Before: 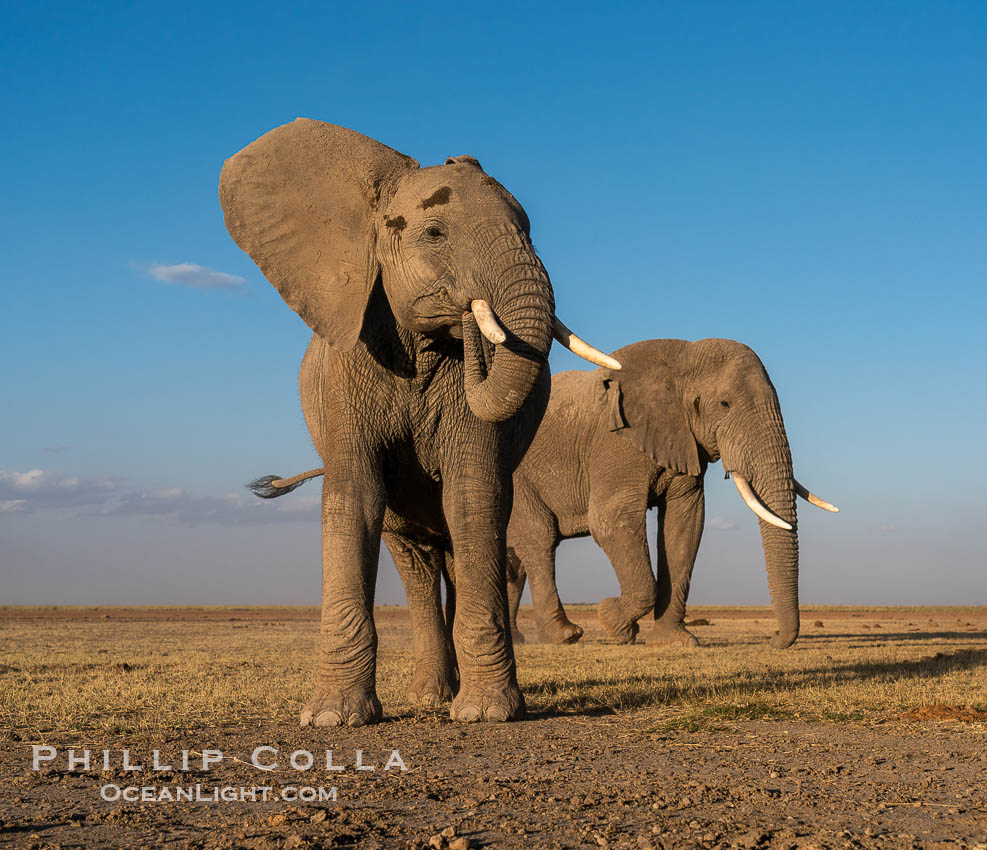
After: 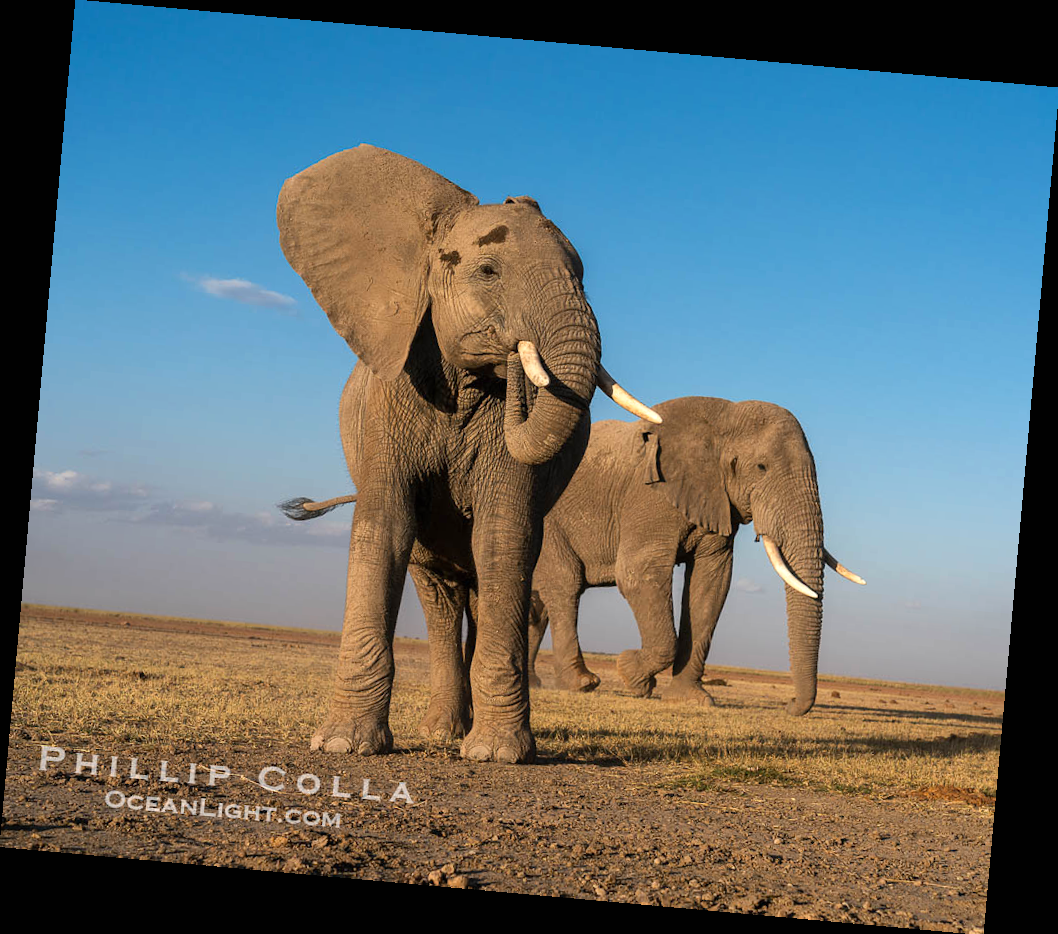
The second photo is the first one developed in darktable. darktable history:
rotate and perspective: rotation 5.12°, automatic cropping off
exposure: black level correction 0, exposure 0.2 EV, compensate exposure bias true, compensate highlight preservation false
